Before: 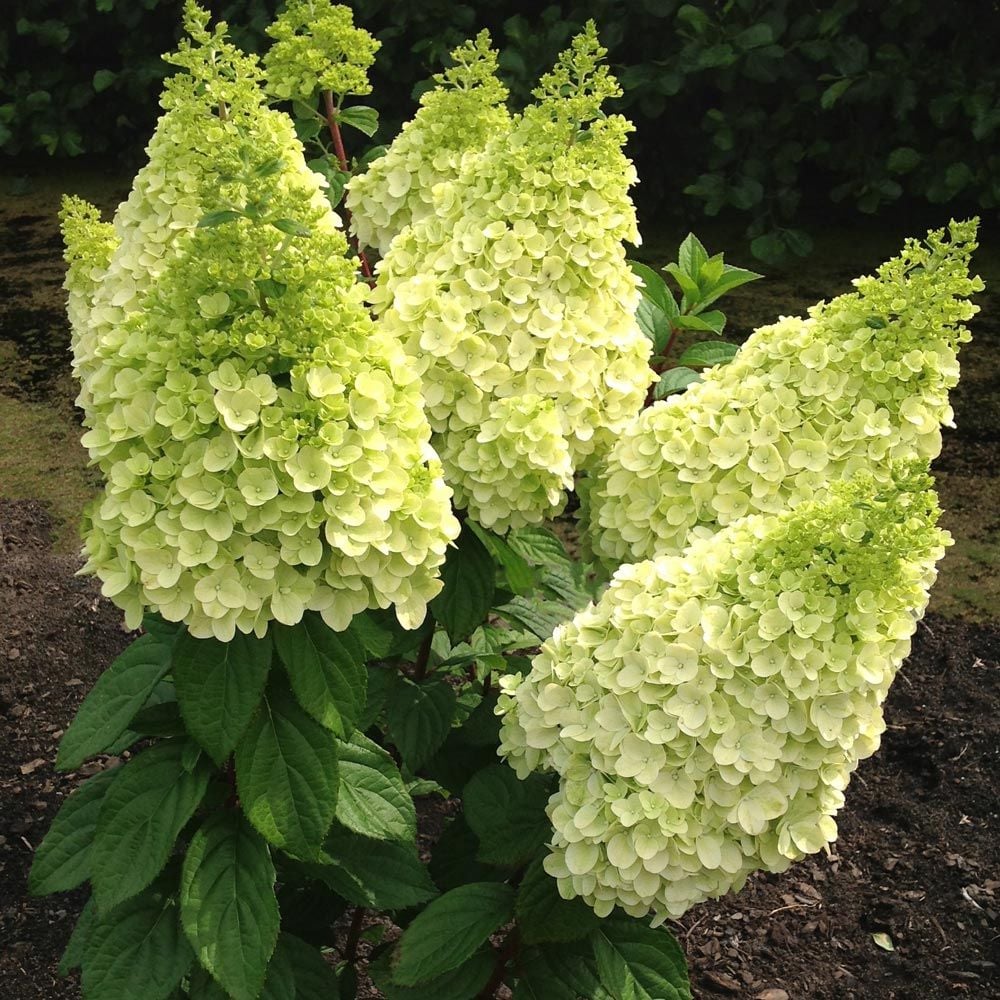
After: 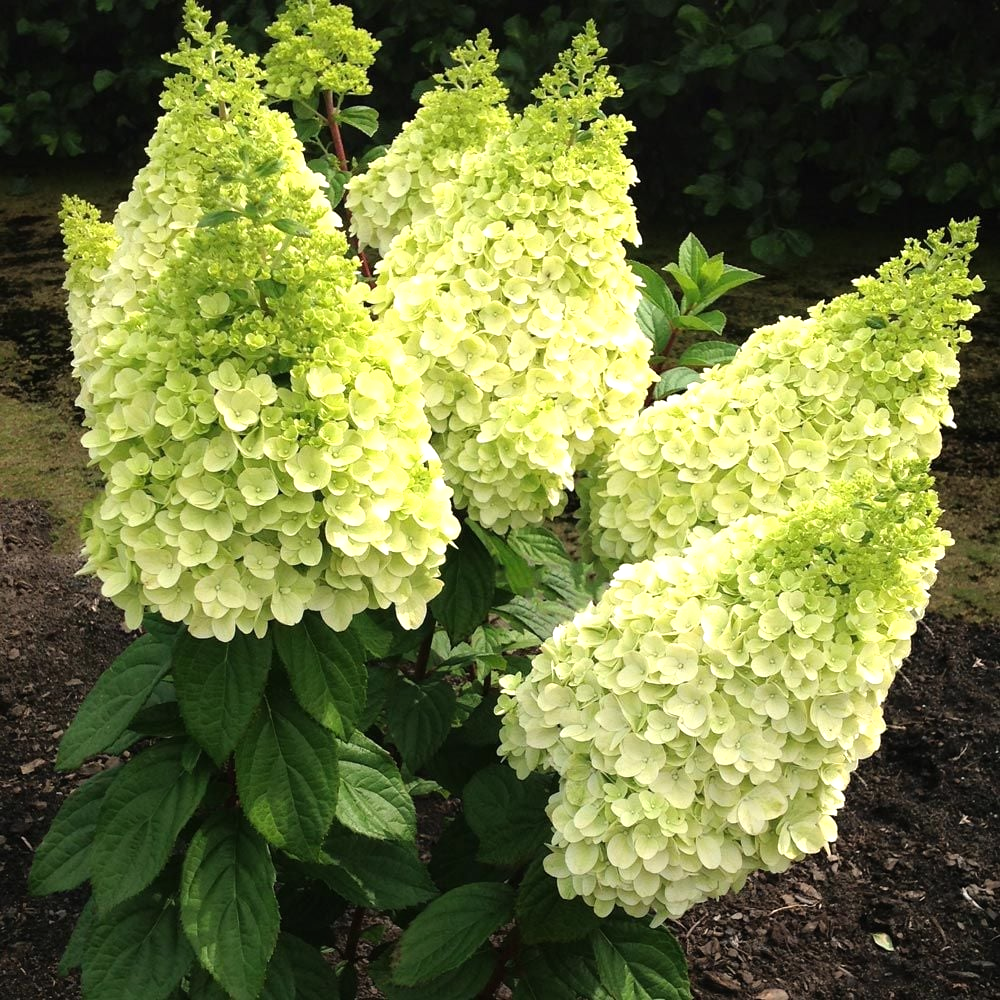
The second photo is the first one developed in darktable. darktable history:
tone equalizer: -8 EV -0.414 EV, -7 EV -0.372 EV, -6 EV -0.323 EV, -5 EV -0.223 EV, -3 EV 0.198 EV, -2 EV 0.305 EV, -1 EV 0.398 EV, +0 EV 0.414 EV, mask exposure compensation -0.513 EV
base curve: curves: ch0 [(0, 0) (0.989, 0.992)], preserve colors none
